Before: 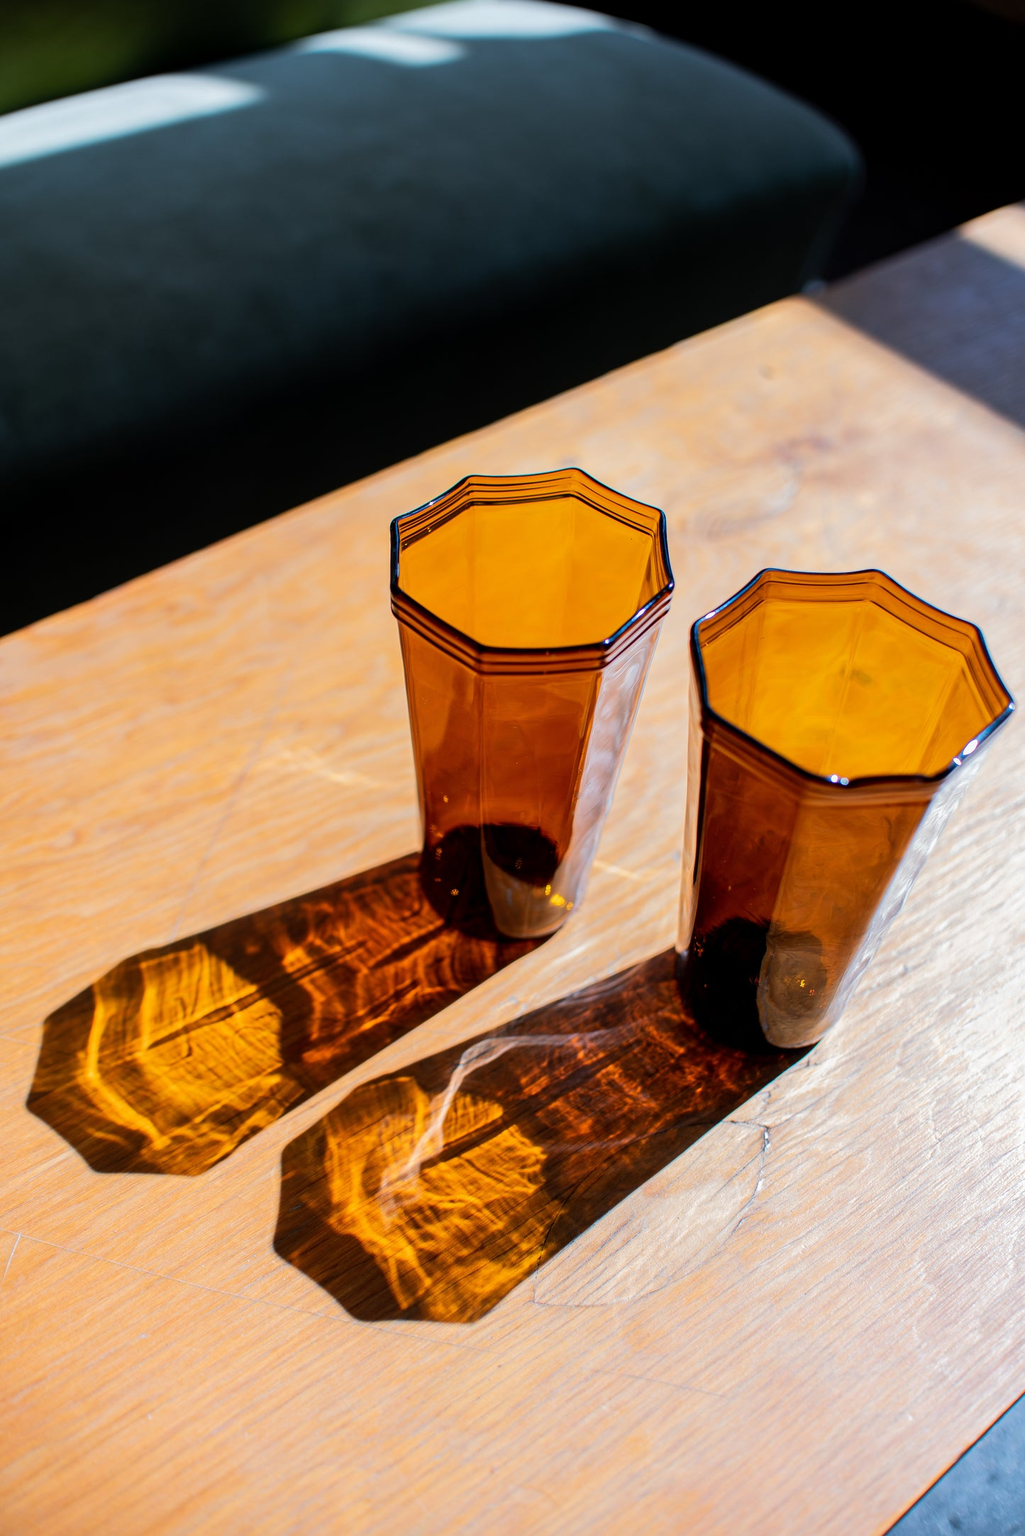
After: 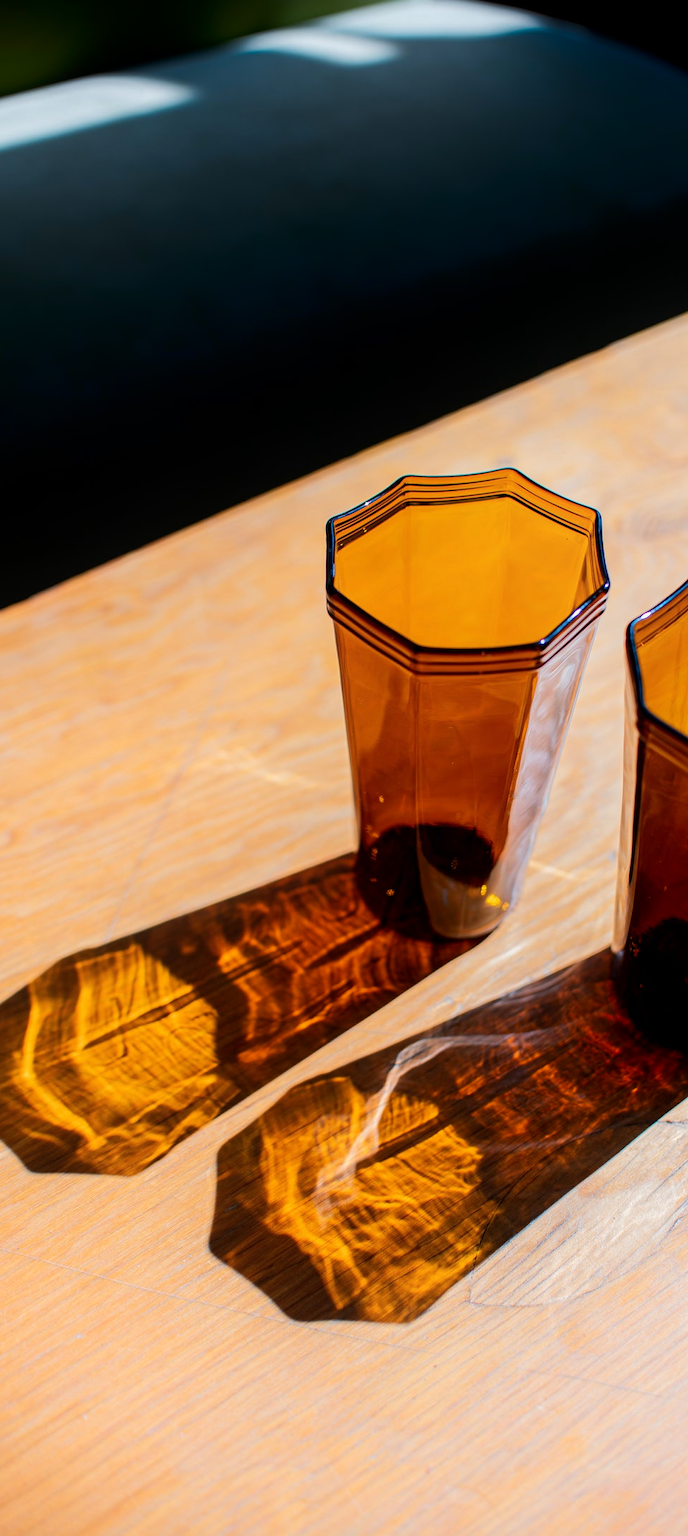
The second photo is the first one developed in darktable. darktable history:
crop and rotate: left 6.306%, right 26.479%
shadows and highlights: shadows -70.69, highlights 36.28, soften with gaussian
